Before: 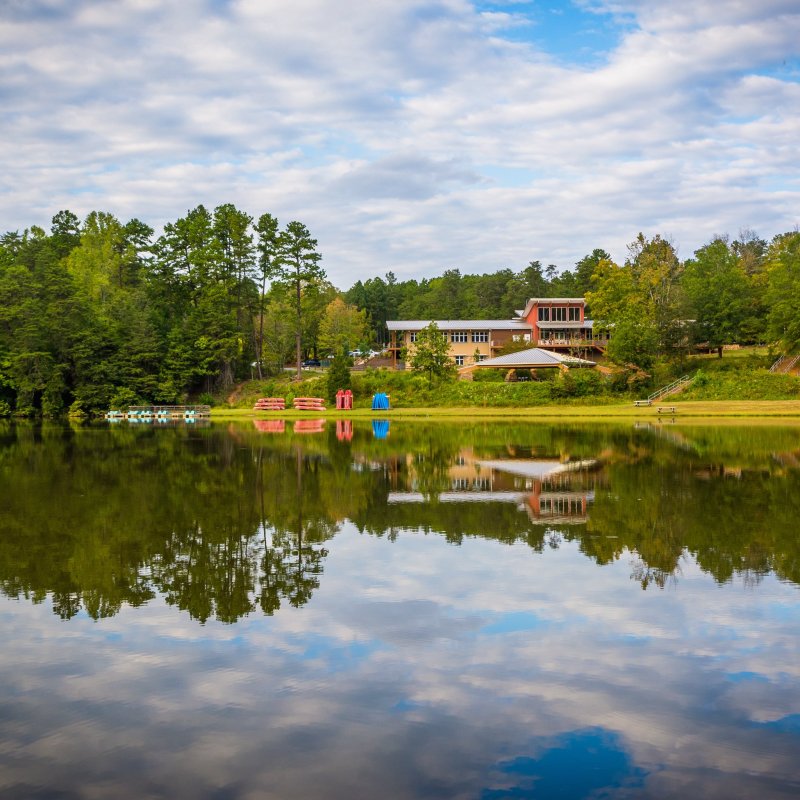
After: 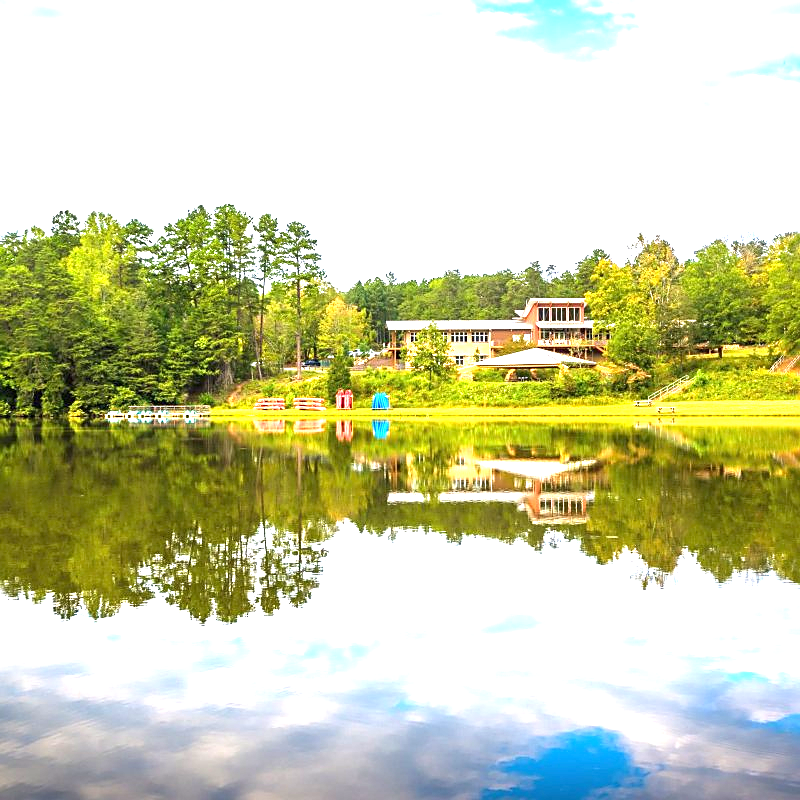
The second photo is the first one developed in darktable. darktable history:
exposure: black level correction 0, exposure 1.9 EV, compensate highlight preservation false
sharpen: radius 1.838, amount 0.413, threshold 1.325
